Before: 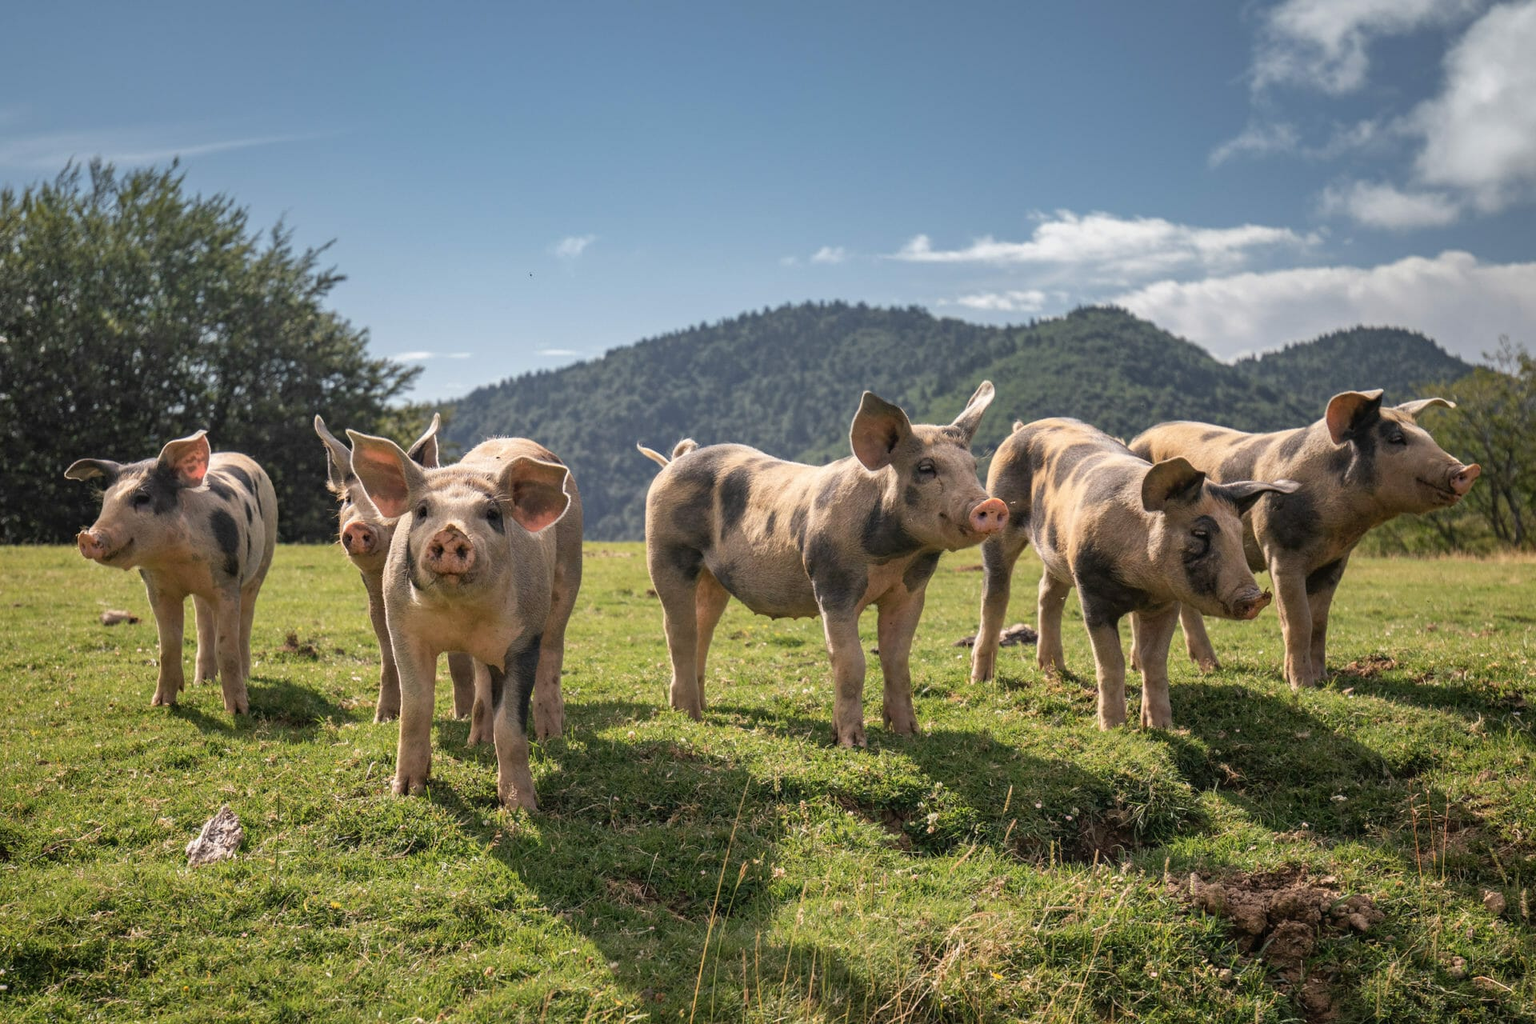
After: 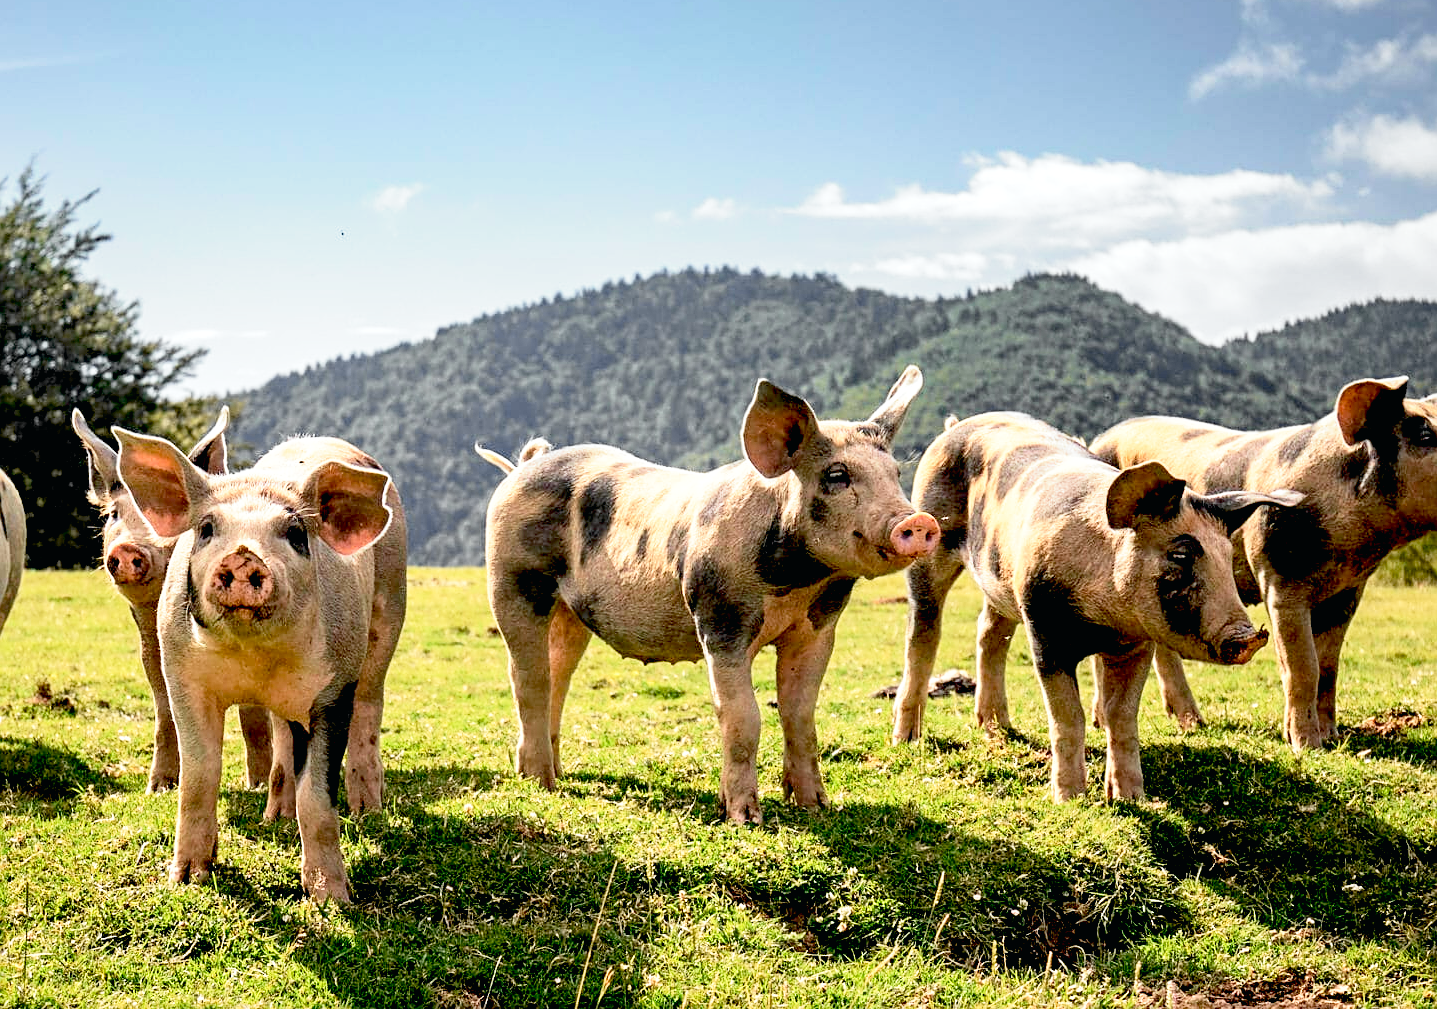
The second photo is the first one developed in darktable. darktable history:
sharpen: on, module defaults
exposure: black level correction 0.031, exposure 0.304 EV, compensate highlight preservation false
crop: left 16.768%, top 8.653%, right 8.362%, bottom 12.485%
base curve: curves: ch0 [(0, 0) (0.579, 0.807) (1, 1)], preserve colors none
tone curve: curves: ch0 [(0, 0.009) (0.037, 0.035) (0.131, 0.126) (0.275, 0.28) (0.476, 0.514) (0.617, 0.667) (0.704, 0.759) (0.813, 0.863) (0.911, 0.931) (0.997, 1)]; ch1 [(0, 0) (0.318, 0.271) (0.444, 0.438) (0.493, 0.496) (0.508, 0.5) (0.534, 0.535) (0.57, 0.582) (0.65, 0.664) (0.746, 0.764) (1, 1)]; ch2 [(0, 0) (0.246, 0.24) (0.36, 0.381) (0.415, 0.434) (0.476, 0.492) (0.502, 0.499) (0.522, 0.518) (0.533, 0.534) (0.586, 0.598) (0.634, 0.643) (0.706, 0.717) (0.853, 0.83) (1, 0.951)], color space Lab, independent channels, preserve colors none
